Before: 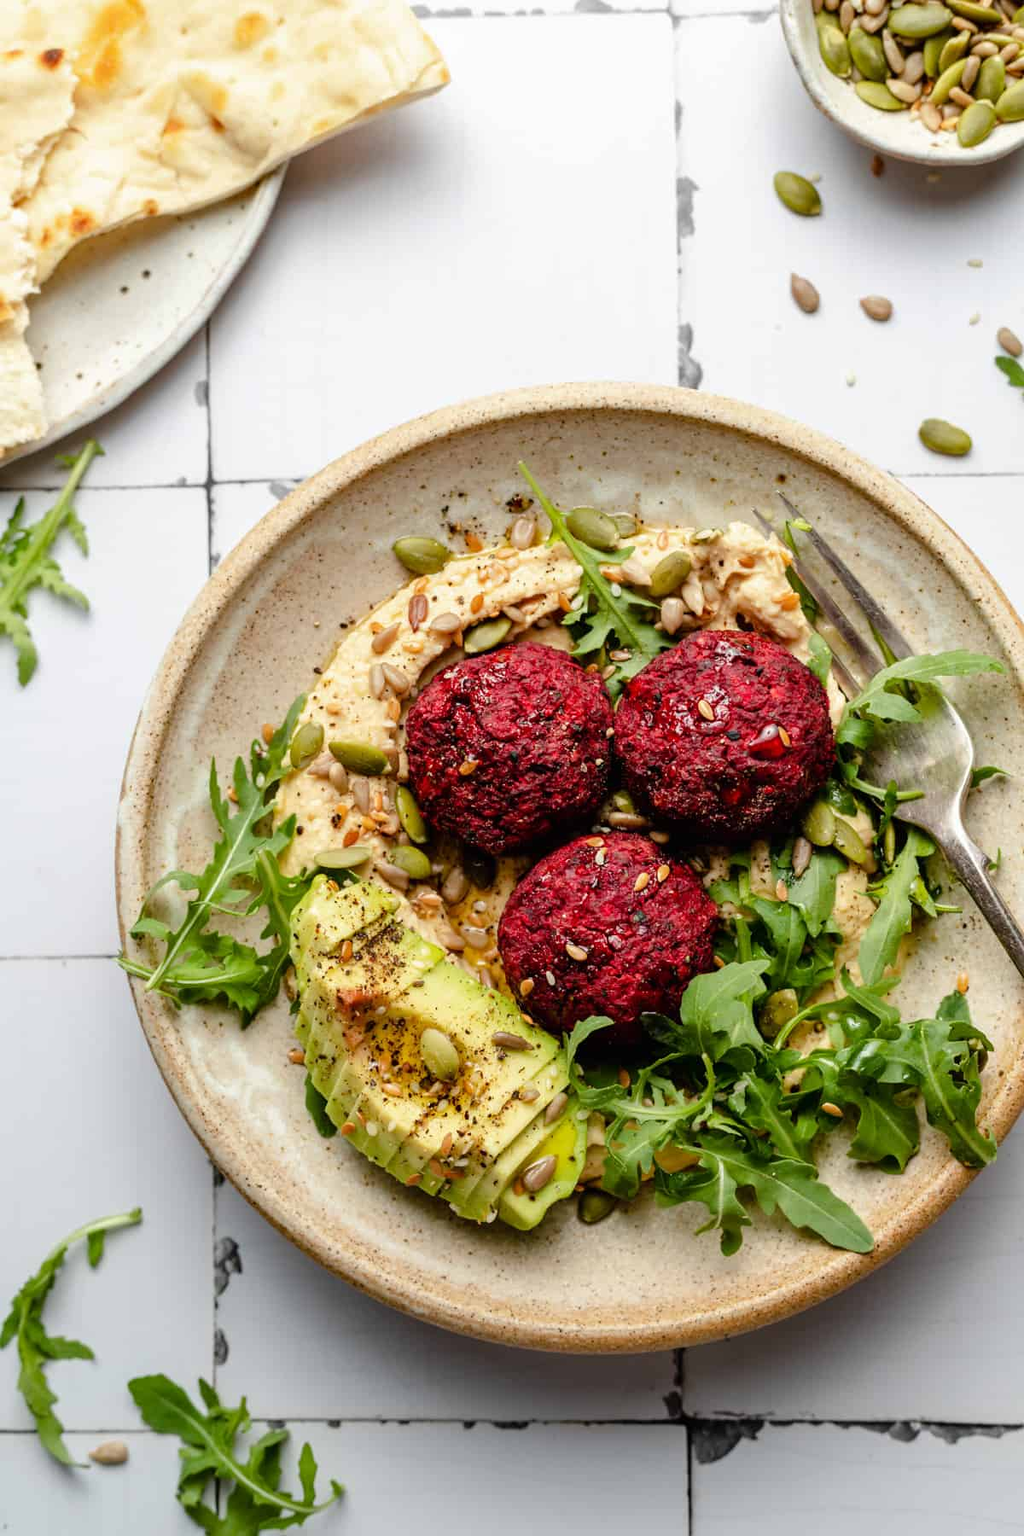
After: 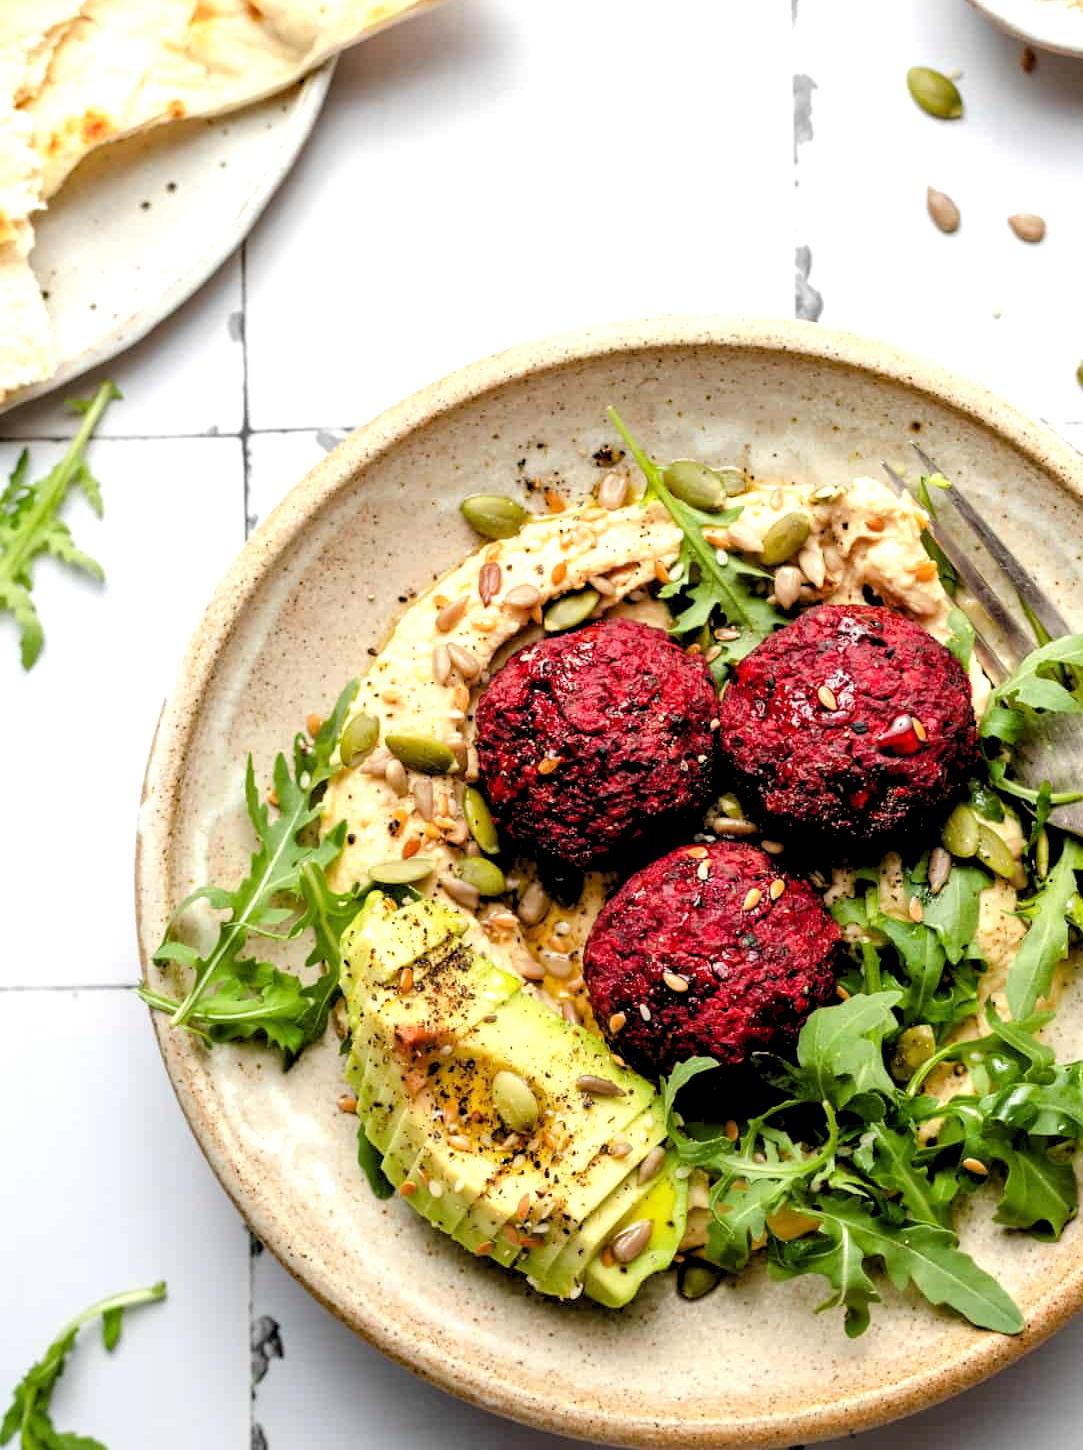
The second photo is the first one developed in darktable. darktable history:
rgb levels: levels [[0.01, 0.419, 0.839], [0, 0.5, 1], [0, 0.5, 1]]
crop: top 7.49%, right 9.717%, bottom 11.943%
exposure: exposure 0.207 EV, compensate highlight preservation false
